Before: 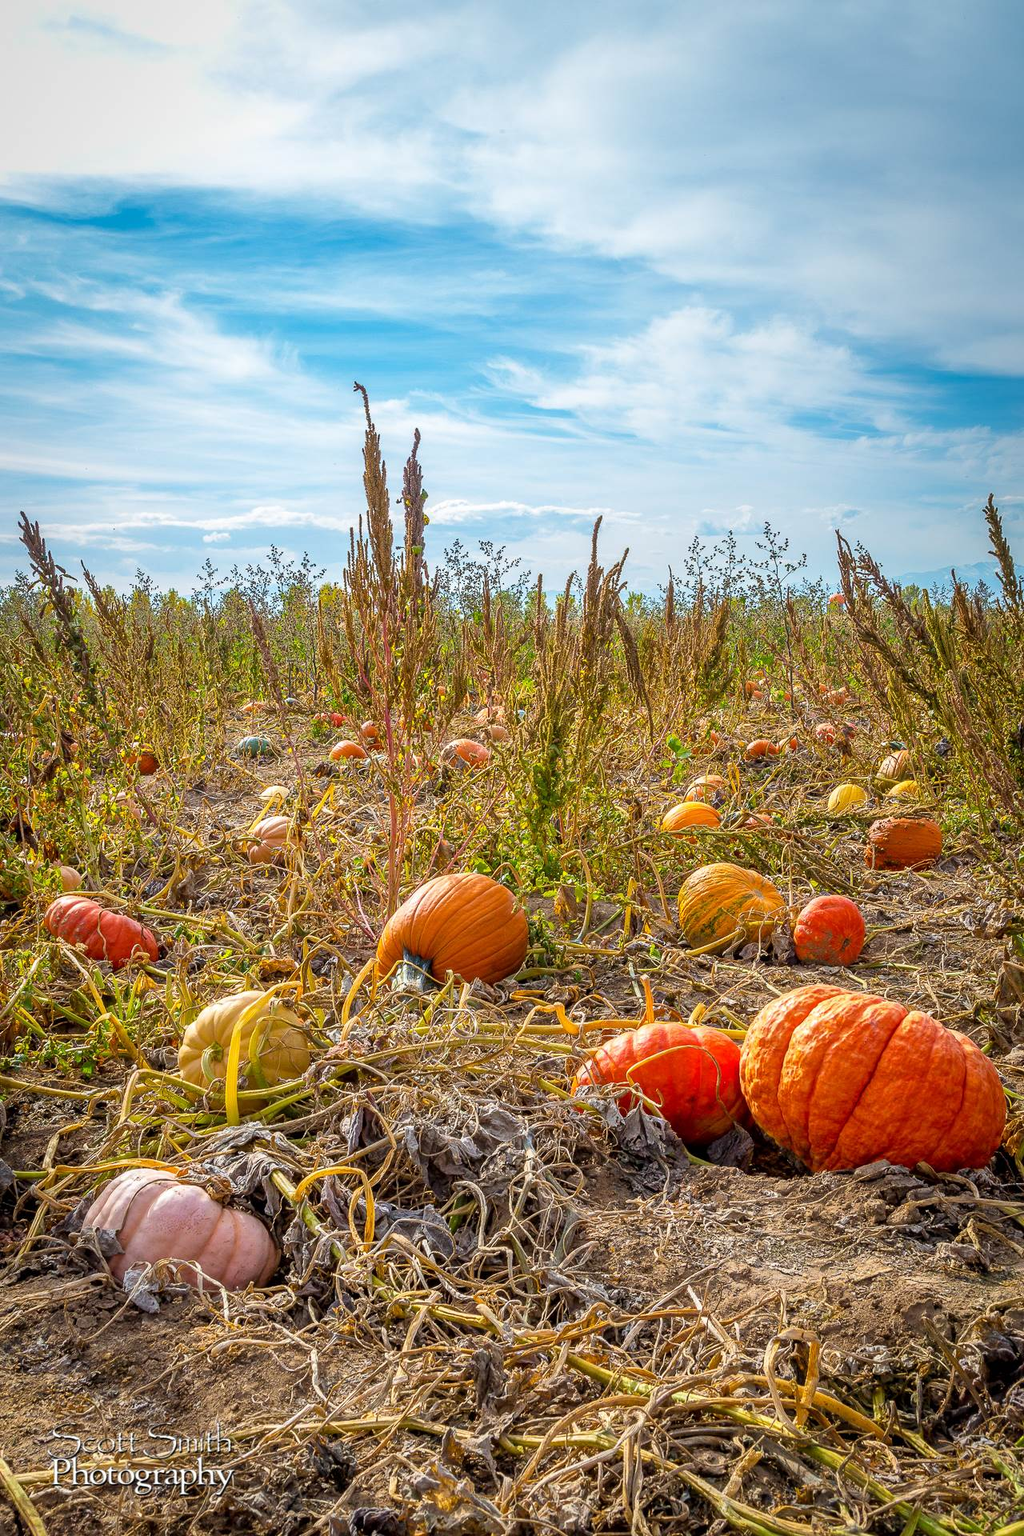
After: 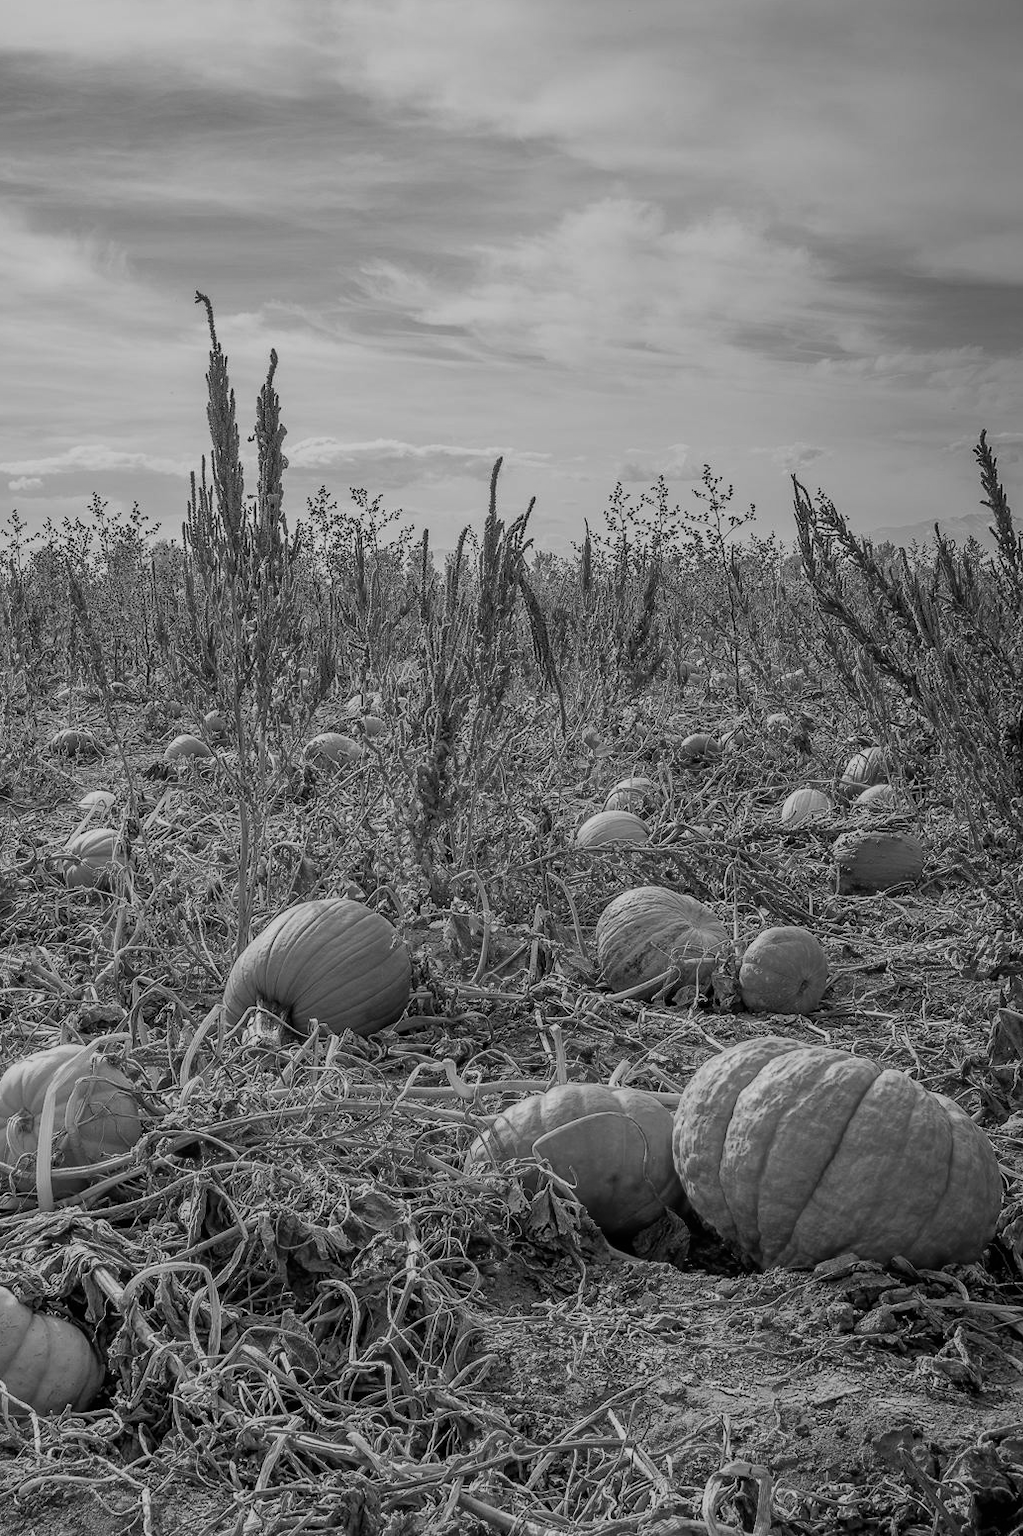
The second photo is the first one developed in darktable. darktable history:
monochrome: a 32, b 64, size 2.3
exposure: black level correction 0, exposure -0.721 EV, compensate highlight preservation false
crop: left 19.159%, top 9.58%, bottom 9.58%
